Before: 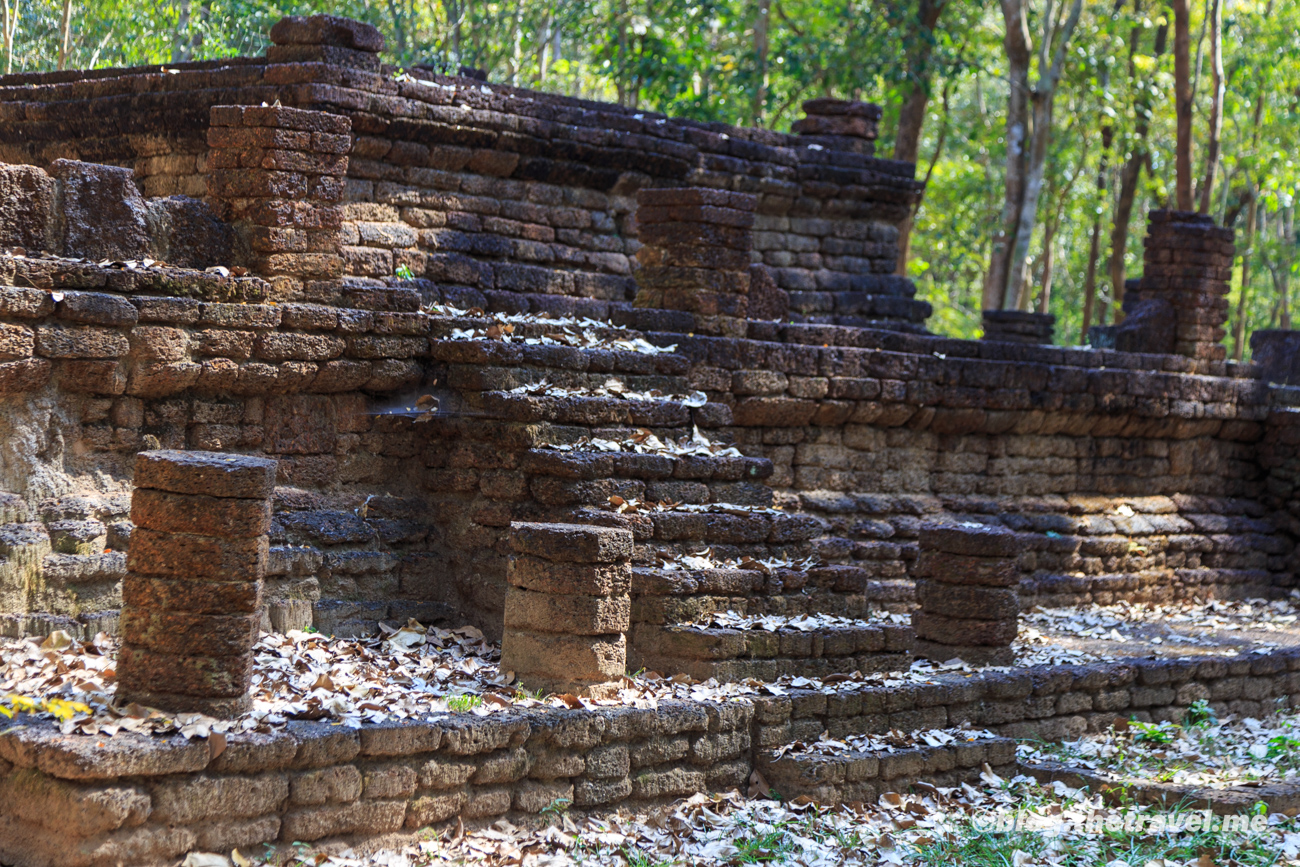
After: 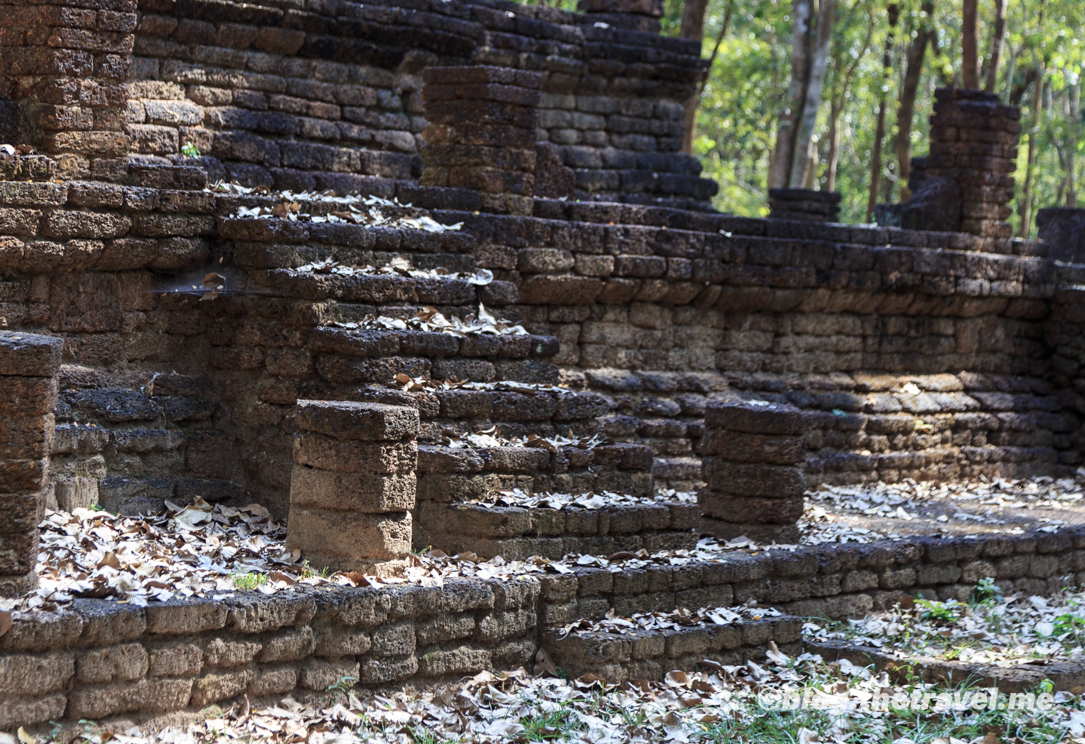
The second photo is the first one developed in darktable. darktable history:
crop: left 16.489%, top 14.109%
contrast brightness saturation: contrast 0.096, saturation -0.28
